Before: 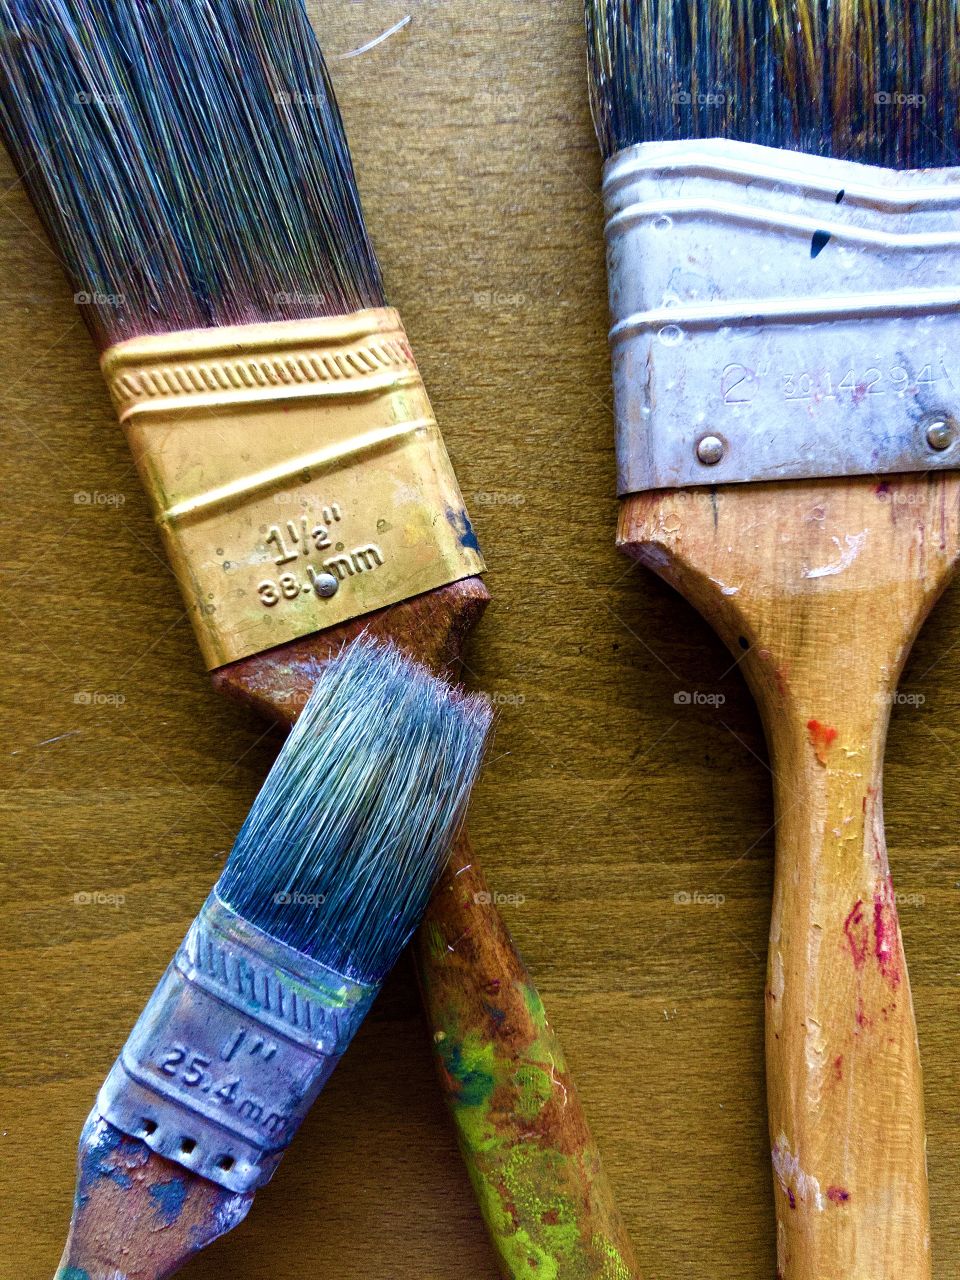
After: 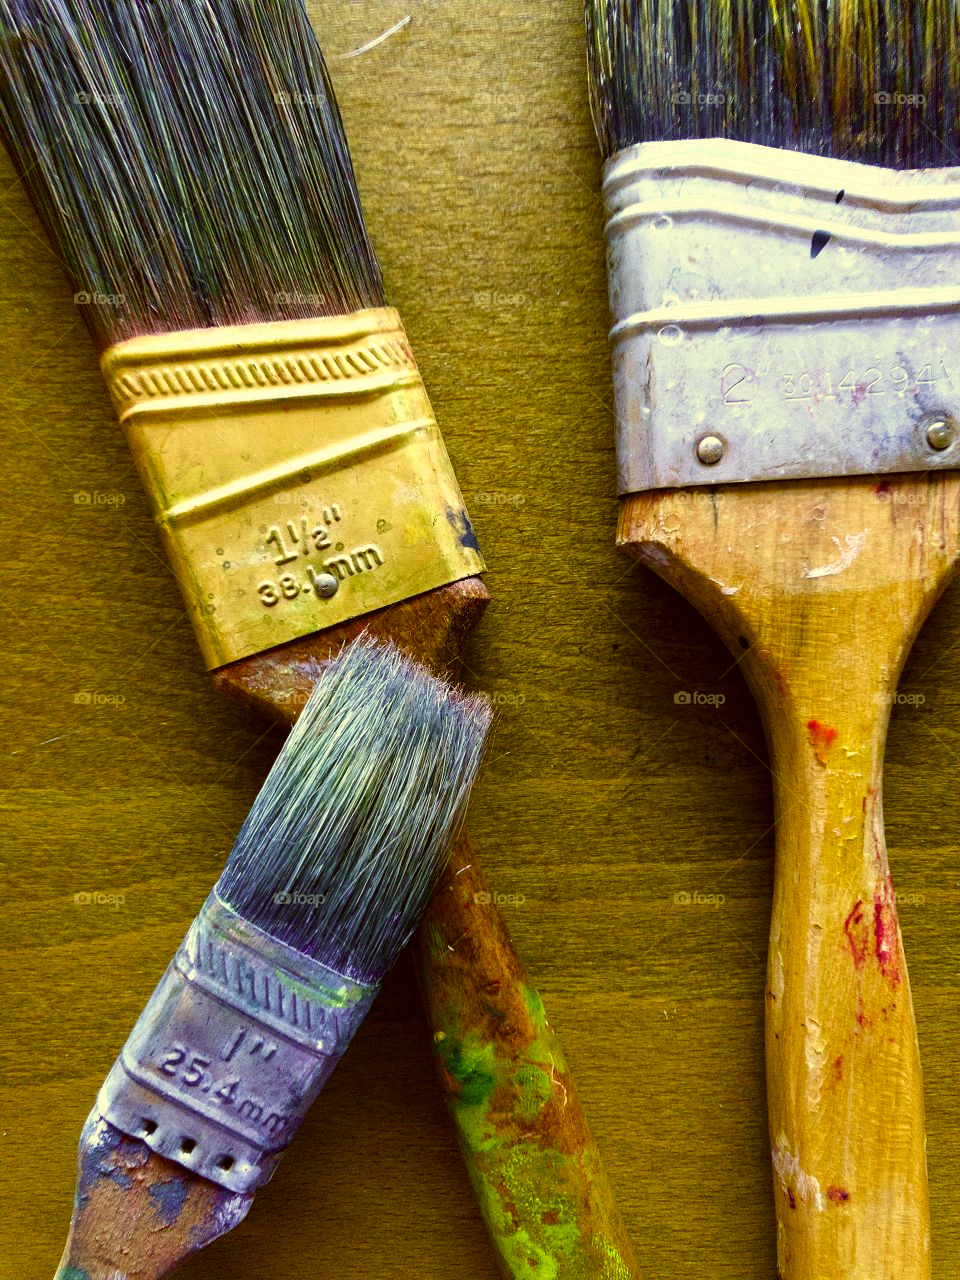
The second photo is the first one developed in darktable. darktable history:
white balance: red 0.974, blue 1.044
color zones: curves: ch1 [(0, 0.523) (0.143, 0.545) (0.286, 0.52) (0.429, 0.506) (0.571, 0.503) (0.714, 0.503) (0.857, 0.508) (1, 0.523)]
color correction: highlights a* 0.162, highlights b* 29.53, shadows a* -0.162, shadows b* 21.09
